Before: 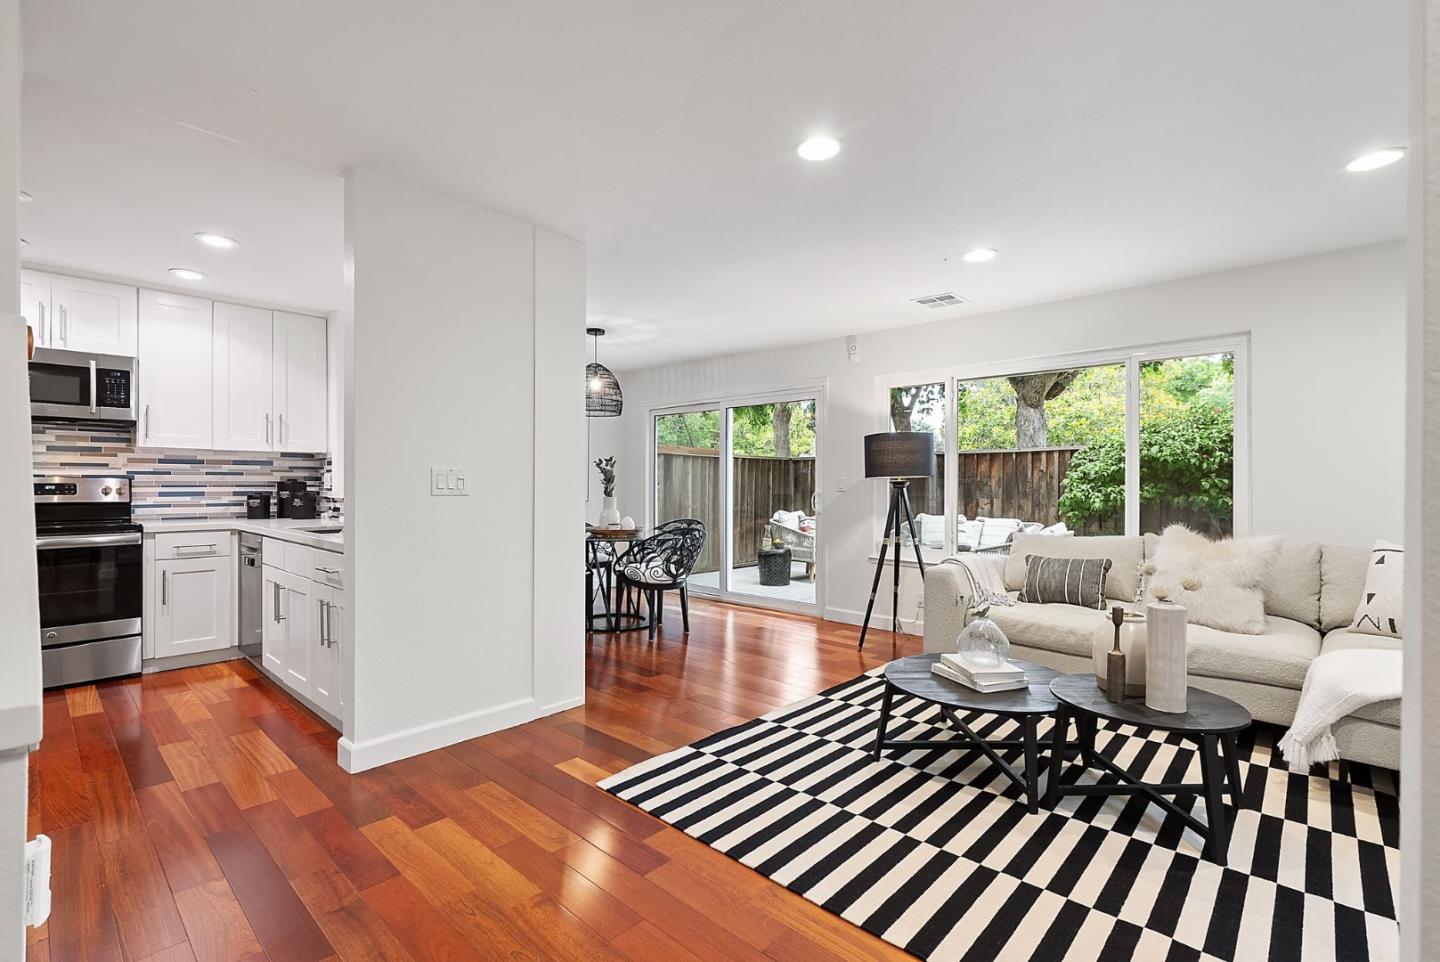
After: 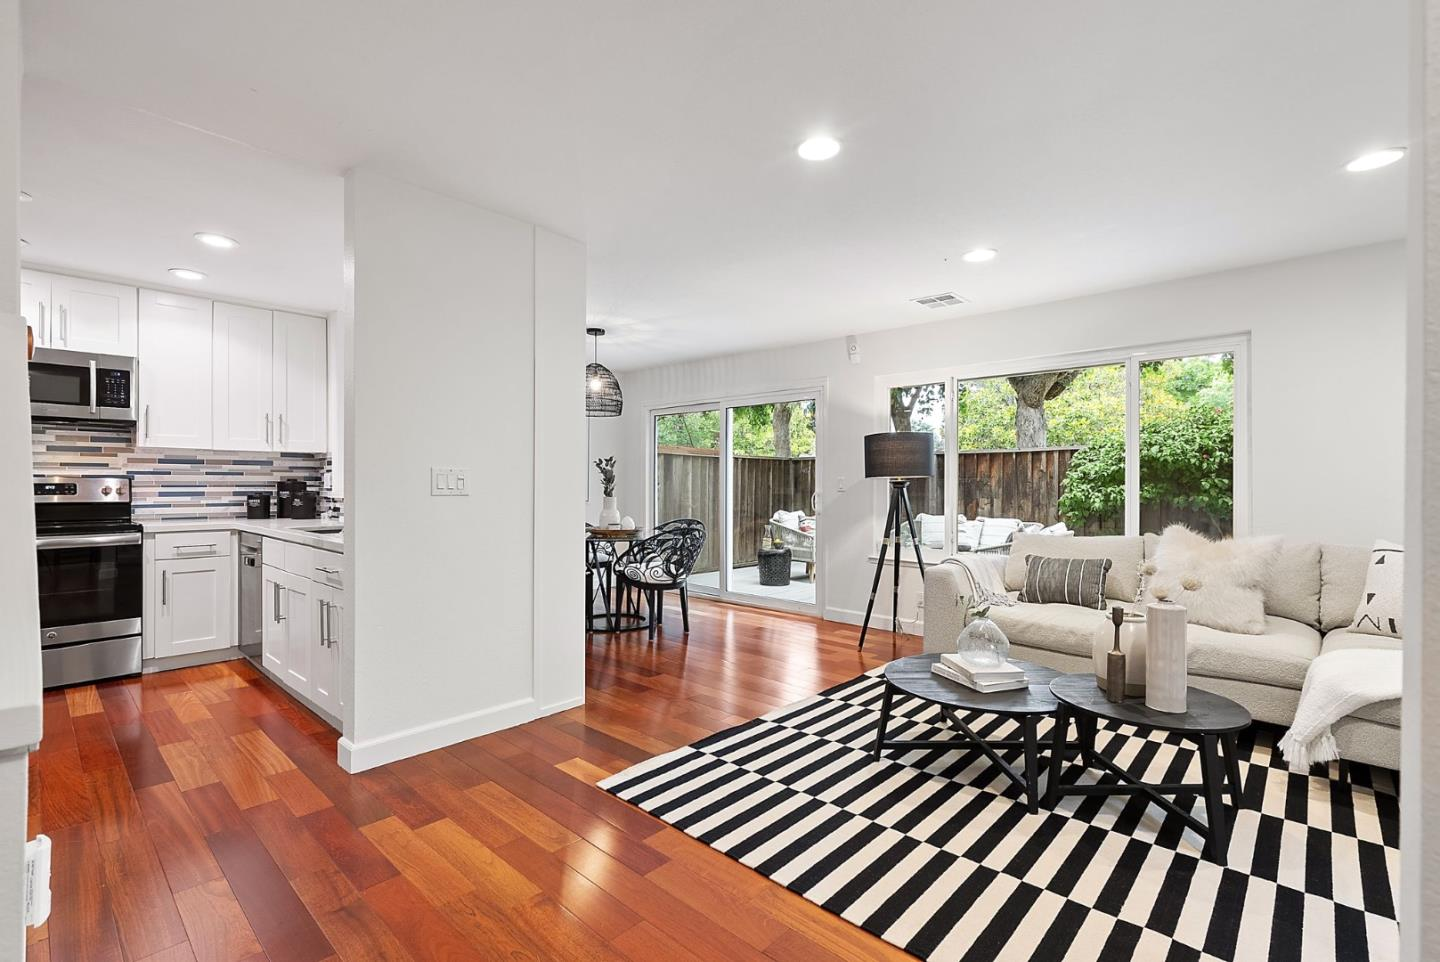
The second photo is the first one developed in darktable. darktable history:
exposure: exposure 0.03 EV, compensate exposure bias true, compensate highlight preservation false
